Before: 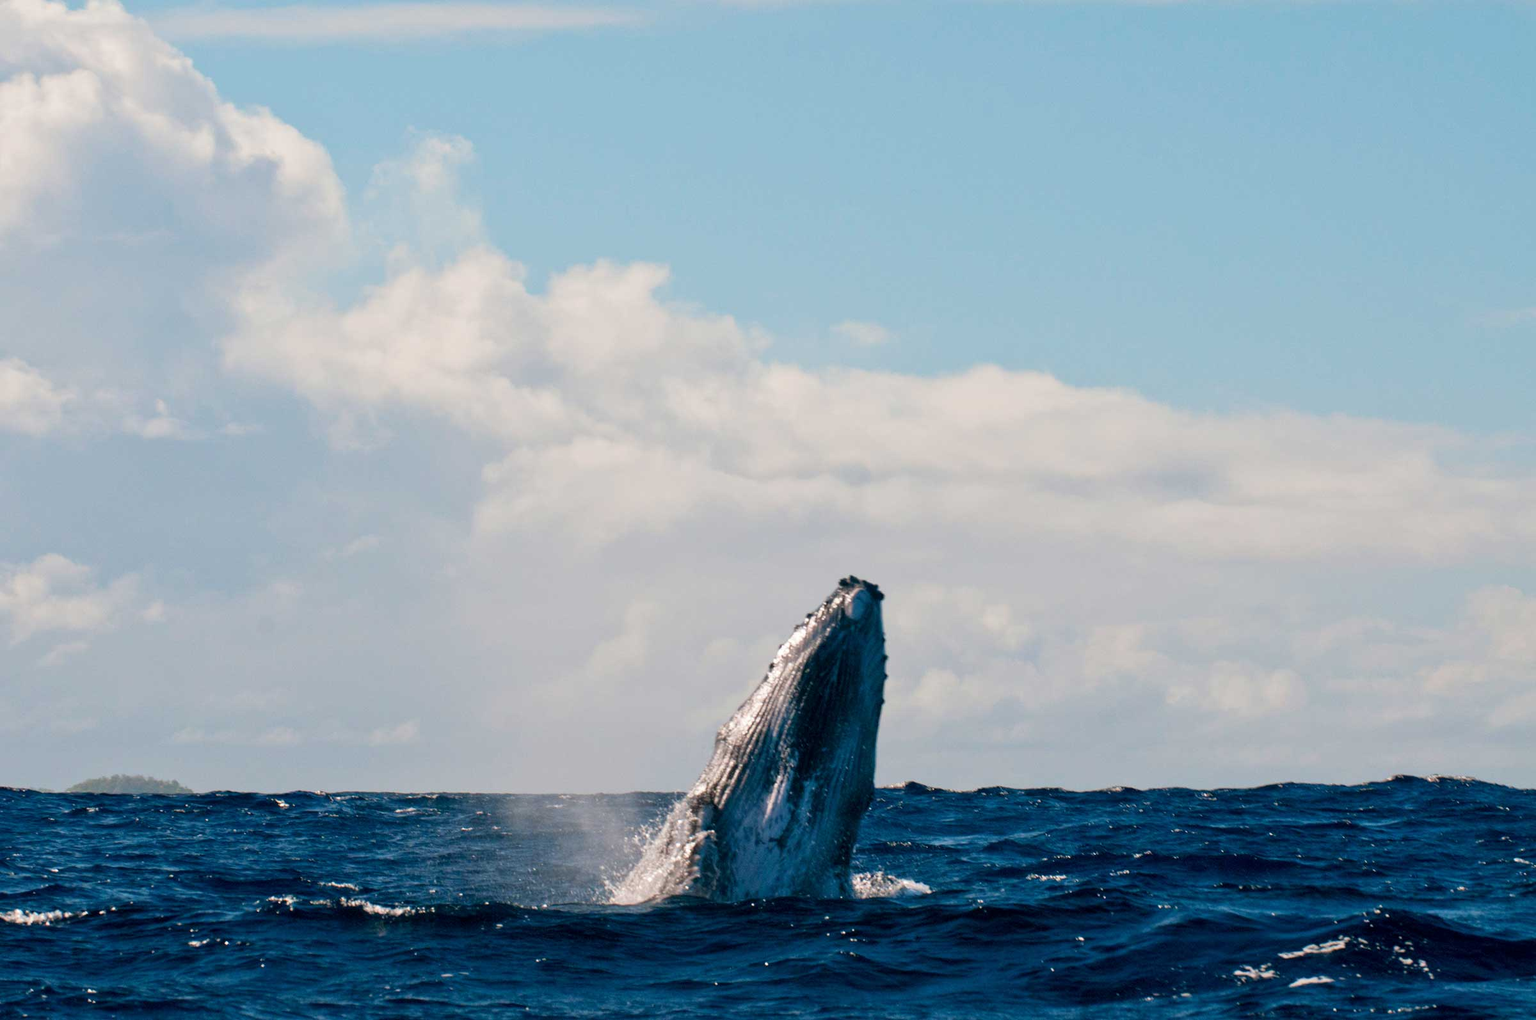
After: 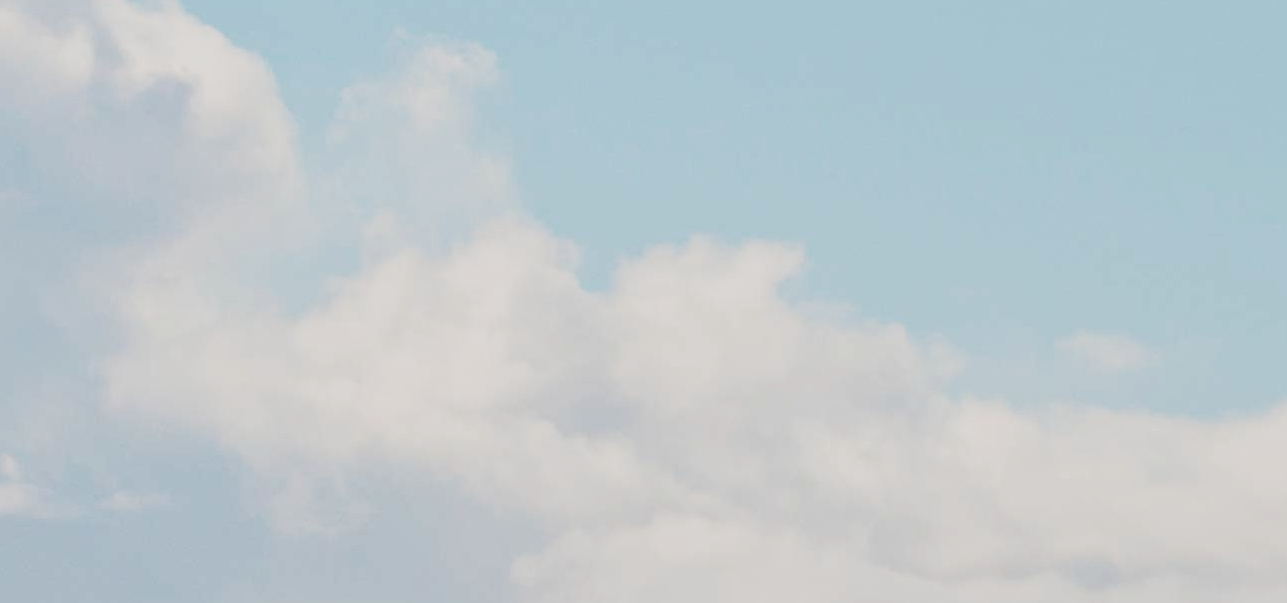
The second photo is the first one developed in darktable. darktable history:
crop: left 10.121%, top 10.631%, right 36.218%, bottom 51.526%
sigmoid: contrast 1.8, skew -0.2, preserve hue 0%, red attenuation 0.1, red rotation 0.035, green attenuation 0.1, green rotation -0.017, blue attenuation 0.15, blue rotation -0.052, base primaries Rec2020
